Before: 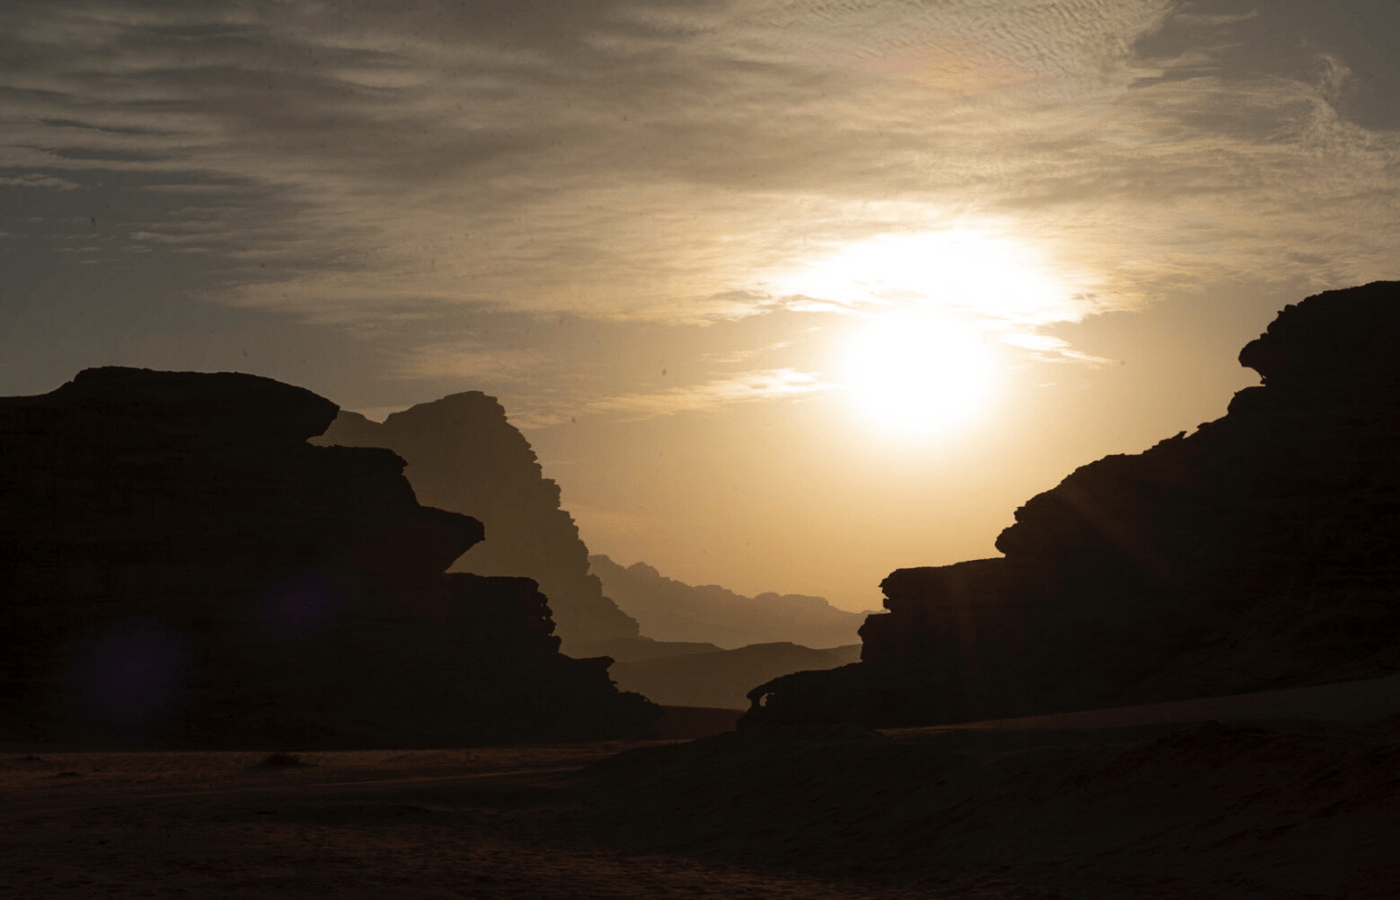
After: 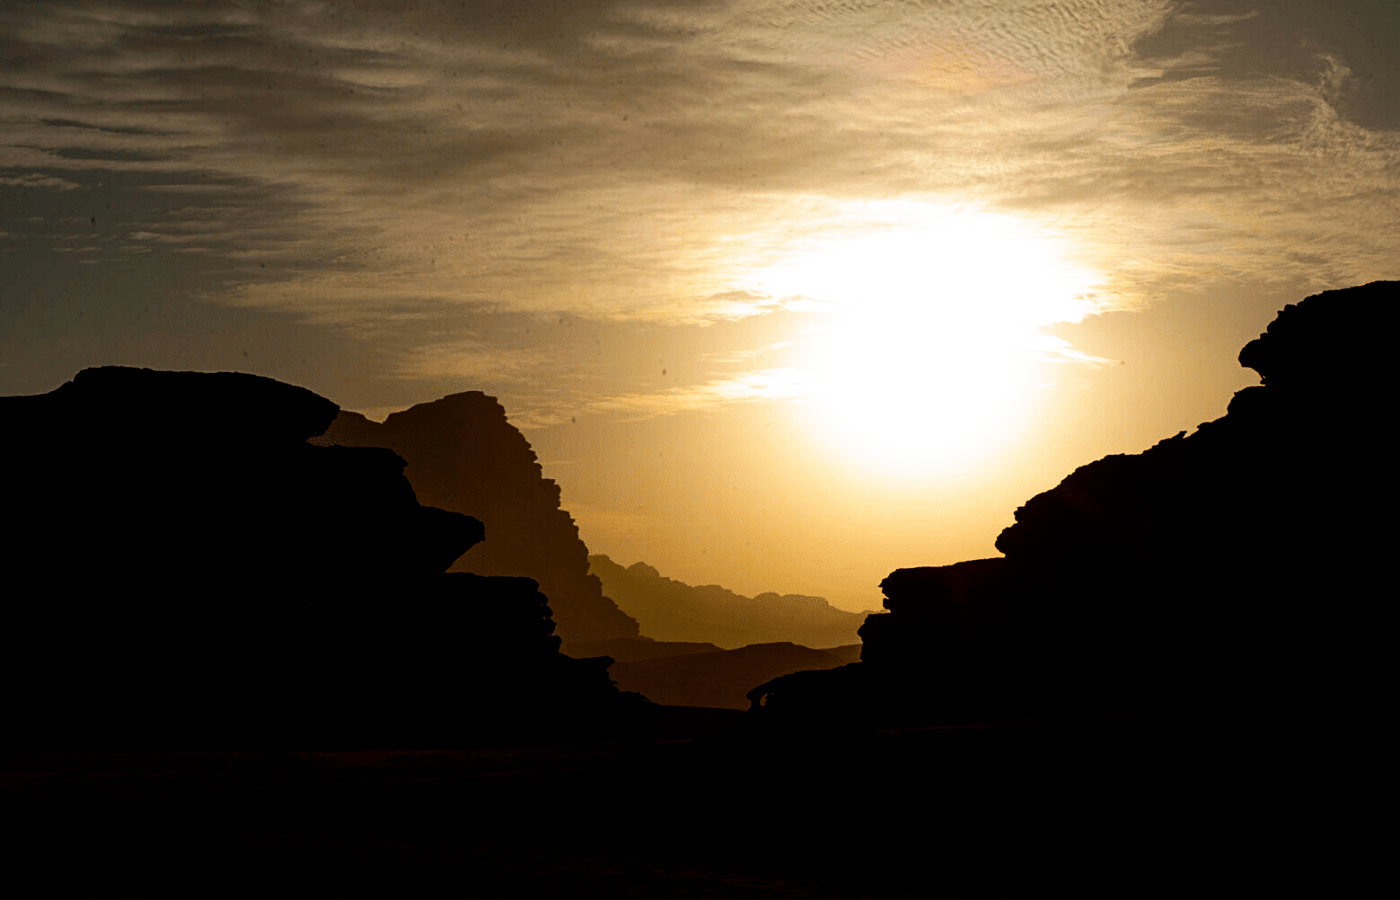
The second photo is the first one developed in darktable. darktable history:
filmic rgb: black relative exposure -8.7 EV, white relative exposure 2.7 EV, threshold 3 EV, target black luminance 0%, hardness 6.25, latitude 75%, contrast 1.325, highlights saturation mix -5%, preserve chrominance no, color science v5 (2021), iterations of high-quality reconstruction 0, enable highlight reconstruction true
color balance rgb "[color pop]": linear chroma grading › shadows 16%, perceptual saturation grading › global saturation 8%, perceptual saturation grading › shadows 4%, perceptual brilliance grading › global brilliance 2%, perceptual brilliance grading › highlights 8%, perceptual brilliance grading › shadows -4%, global vibrance 16%, saturation formula JzAzBz (2021)
highpass "[sharpening]": sharpness 6%, contrast boost 7.63% | blend: blend mode overlay, opacity 100%; mask: uniform (no mask)
